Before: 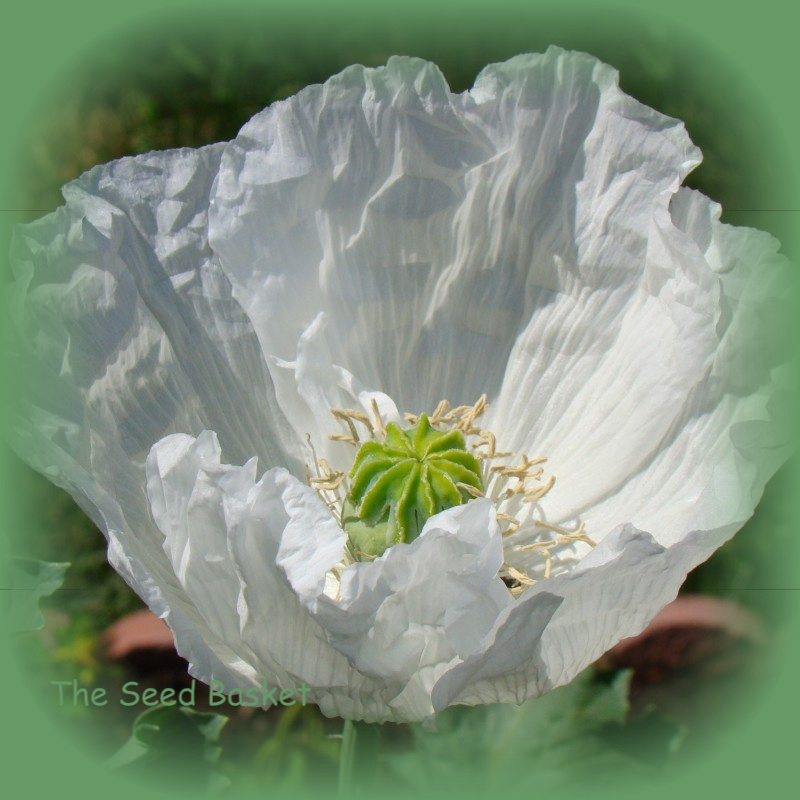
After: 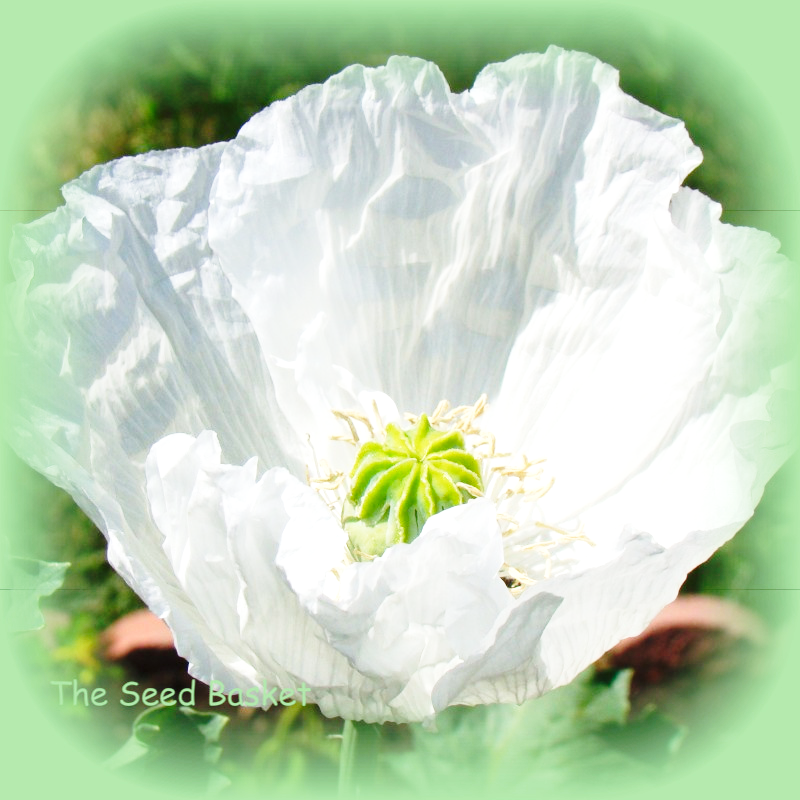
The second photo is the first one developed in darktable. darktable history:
base curve: curves: ch0 [(0, 0) (0.028, 0.03) (0.121, 0.232) (0.46, 0.748) (0.859, 0.968) (1, 1)], preserve colors none
exposure: exposure 0.74 EV, compensate highlight preservation false
